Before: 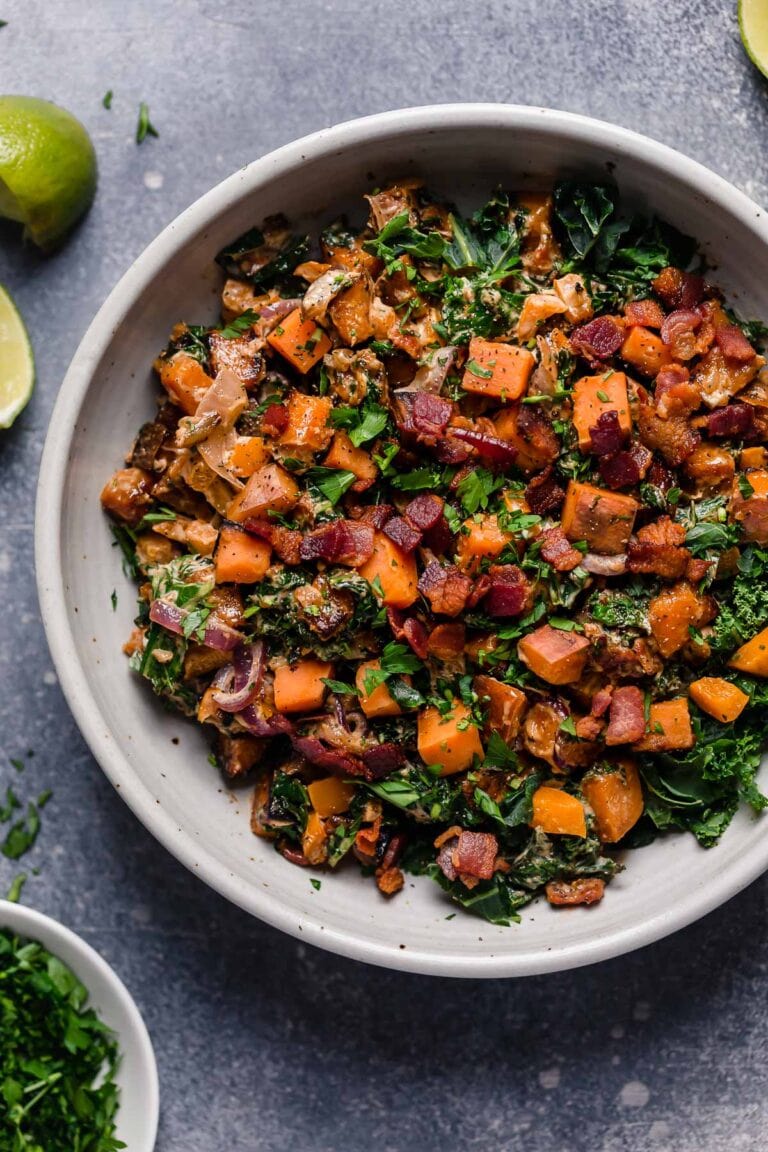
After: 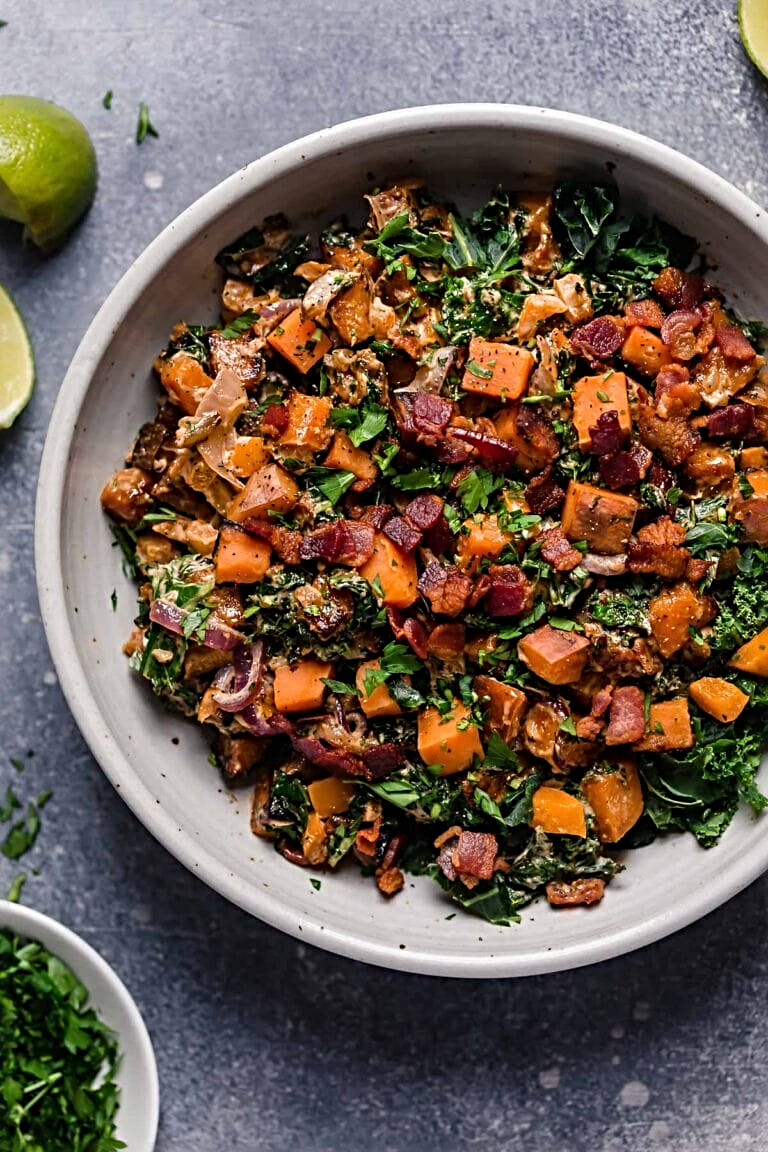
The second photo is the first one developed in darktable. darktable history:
sharpen: radius 3.98
